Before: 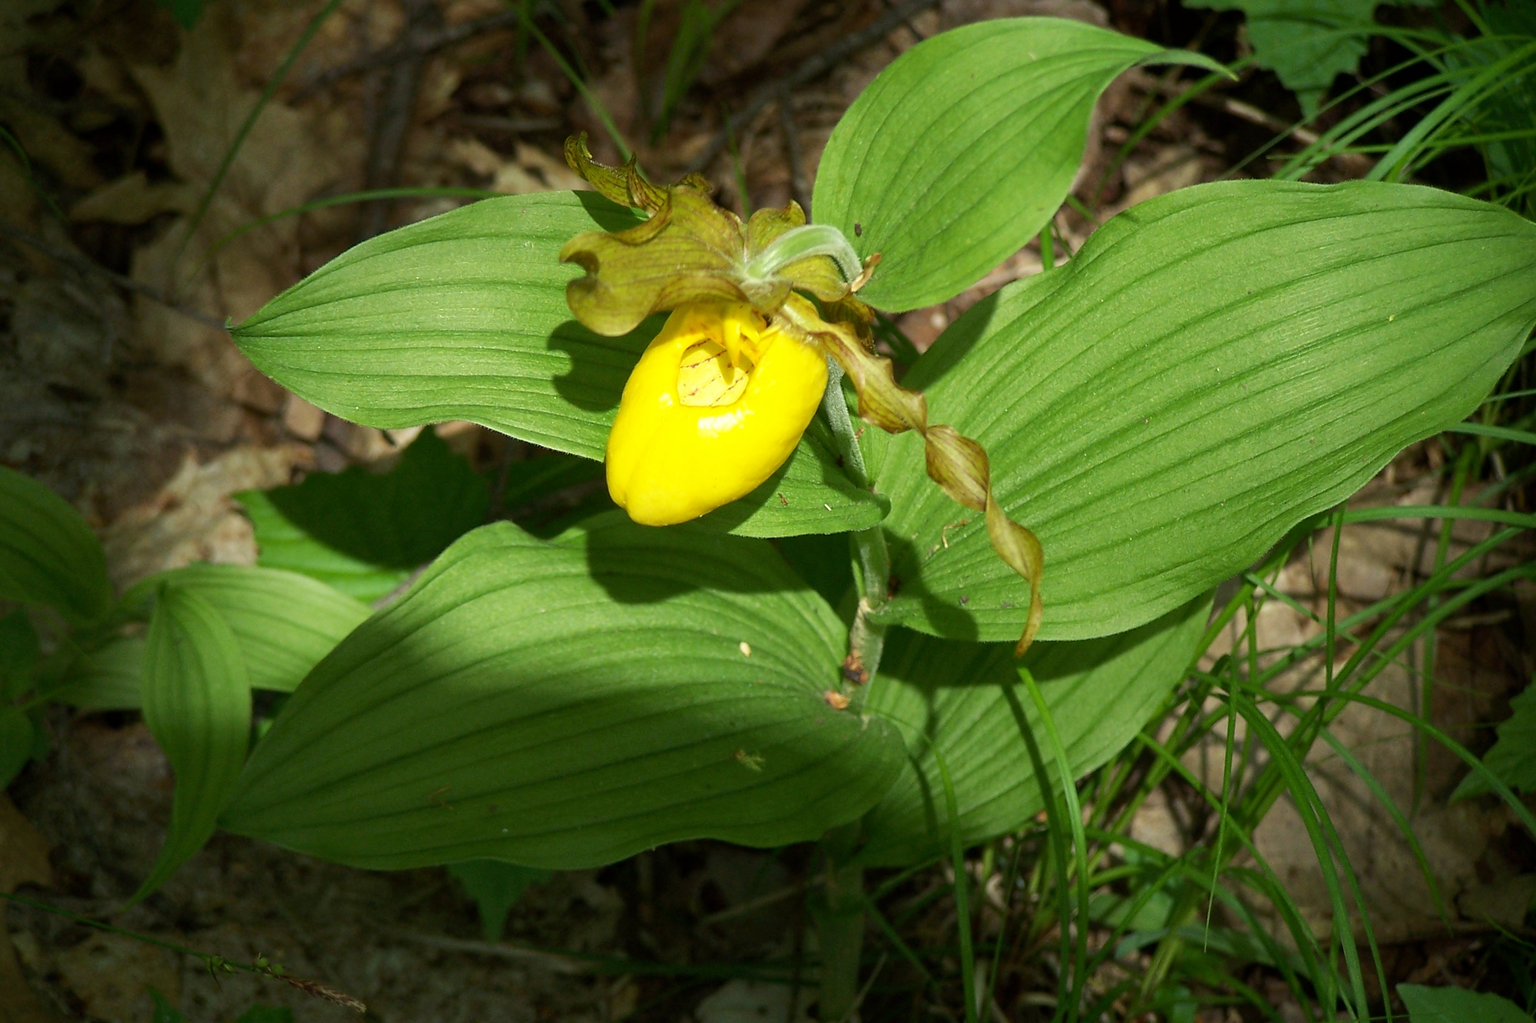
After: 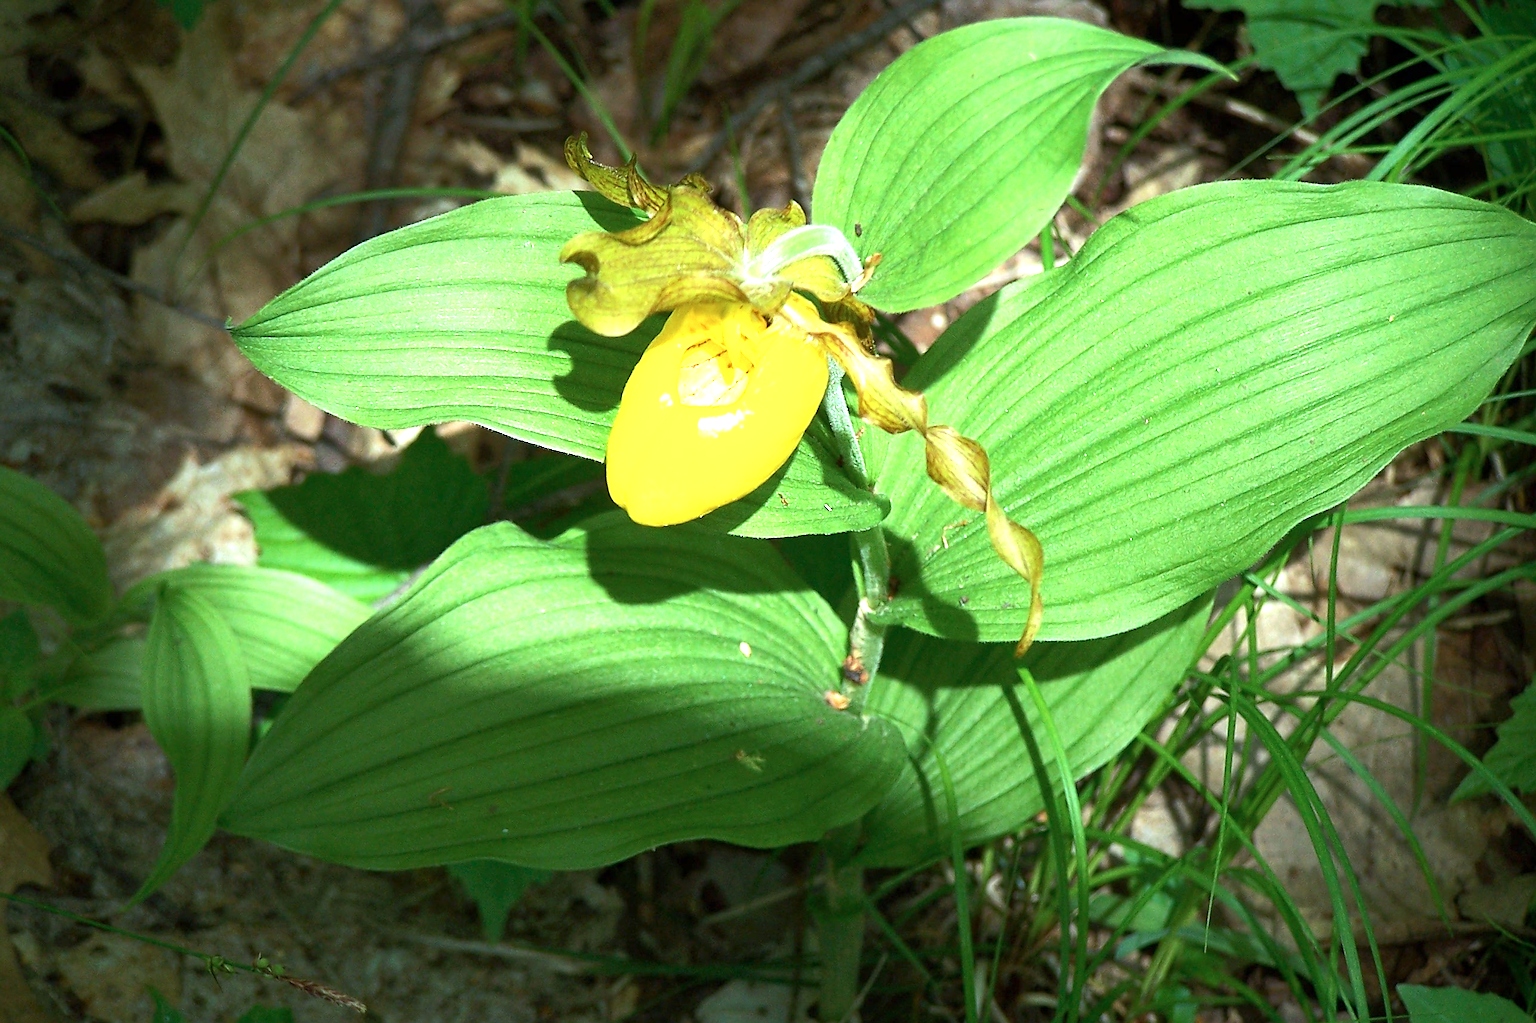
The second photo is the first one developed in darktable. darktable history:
exposure: exposure 1 EV, compensate highlight preservation false
tone equalizer: -8 EV -0.001 EV, -7 EV 0.001 EV, -6 EV -0.002 EV, -5 EV -0.003 EV, -4 EV -0.062 EV, -3 EV -0.222 EV, -2 EV -0.267 EV, -1 EV 0.105 EV, +0 EV 0.303 EV
sharpen: on, module defaults
color calibration: output R [1.063, -0.012, -0.003, 0], output G [0, 1.022, 0.021, 0], output B [-0.079, 0.047, 1, 0], illuminant custom, x 0.389, y 0.387, temperature 3838.64 K
